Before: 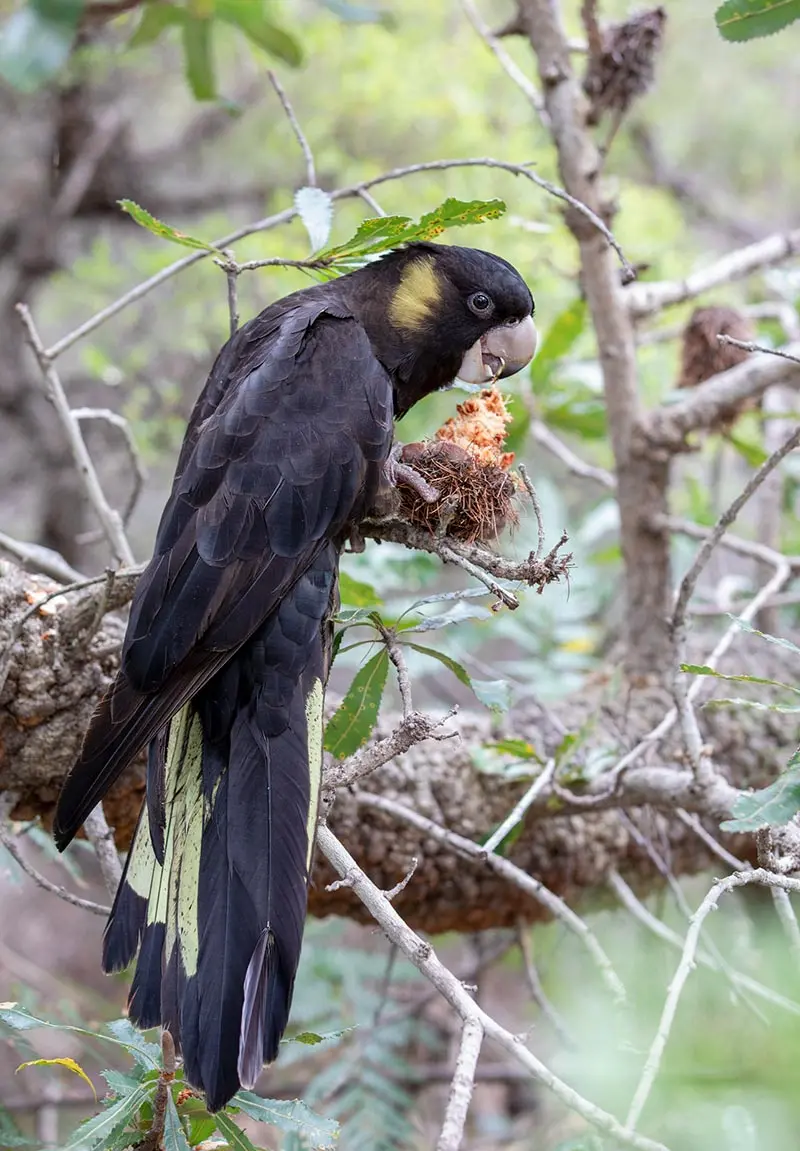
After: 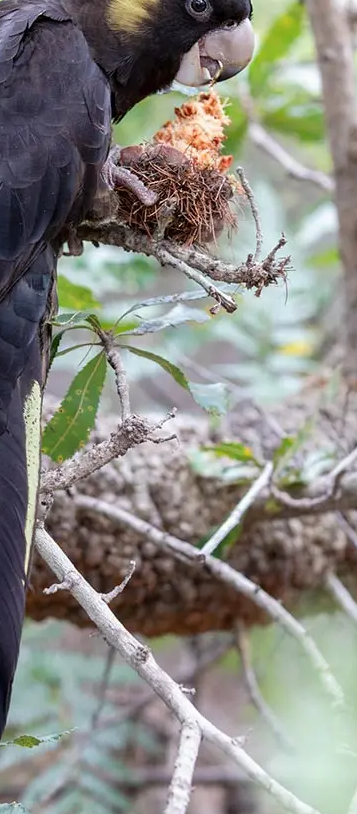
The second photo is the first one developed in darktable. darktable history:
crop: left 35.284%, top 25.861%, right 20.021%, bottom 3.359%
